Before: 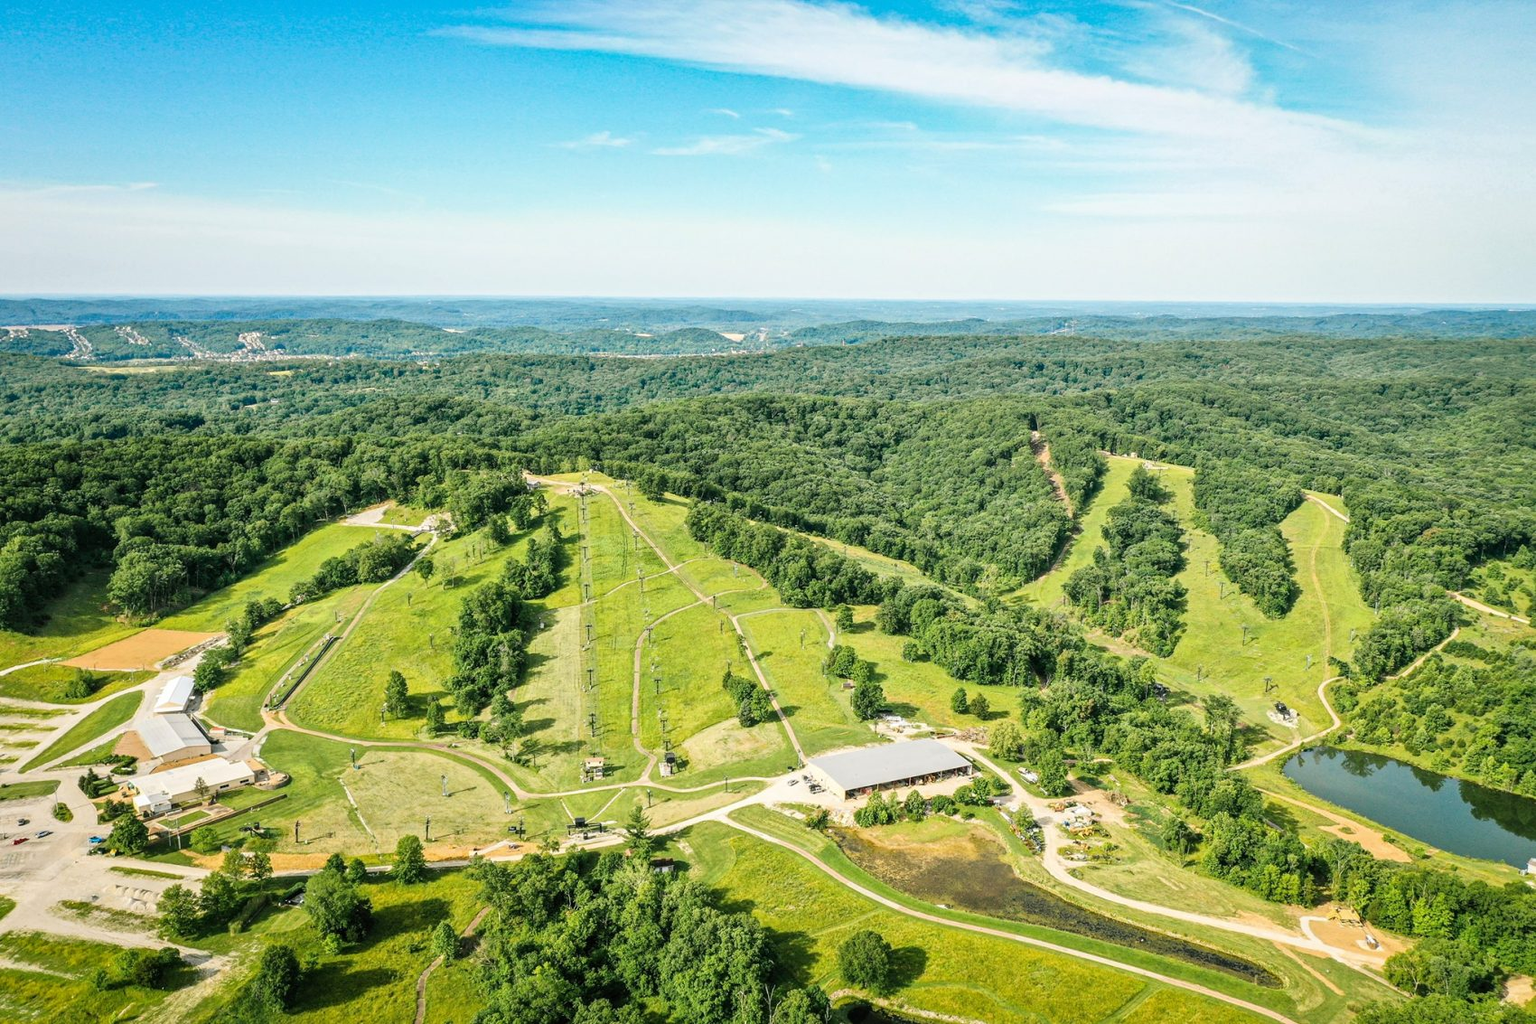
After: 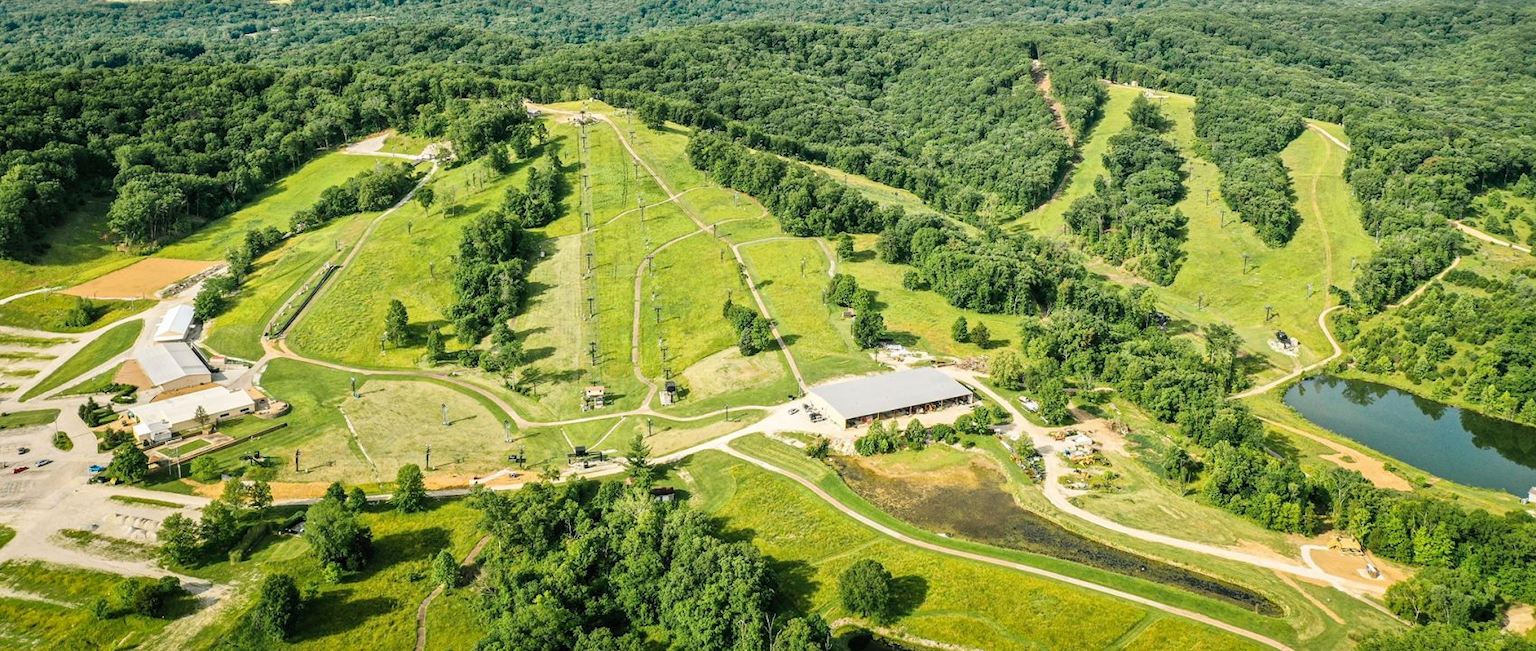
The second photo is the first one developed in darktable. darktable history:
crop and rotate: top 36.304%
